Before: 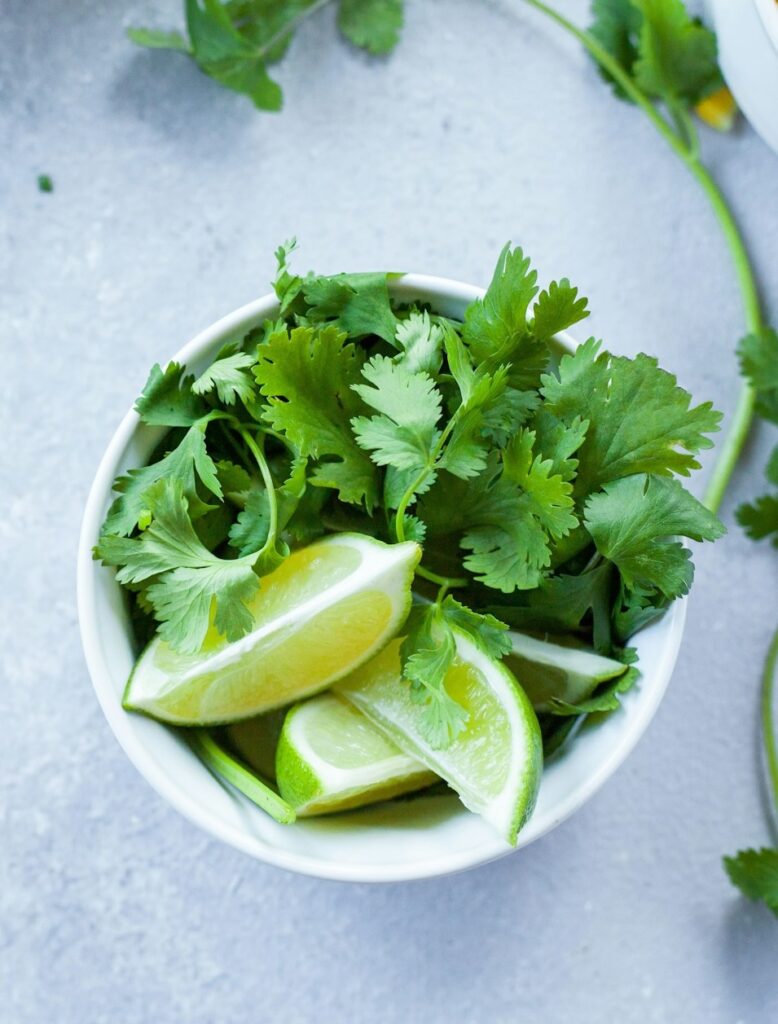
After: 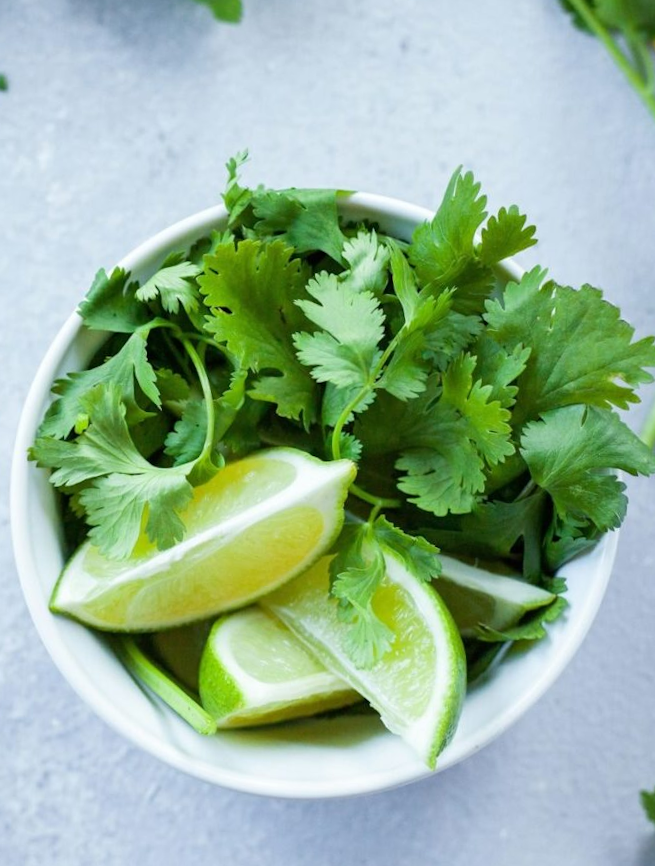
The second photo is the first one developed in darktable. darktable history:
crop and rotate: angle -3.11°, left 5.28%, top 5.227%, right 4.621%, bottom 4.215%
